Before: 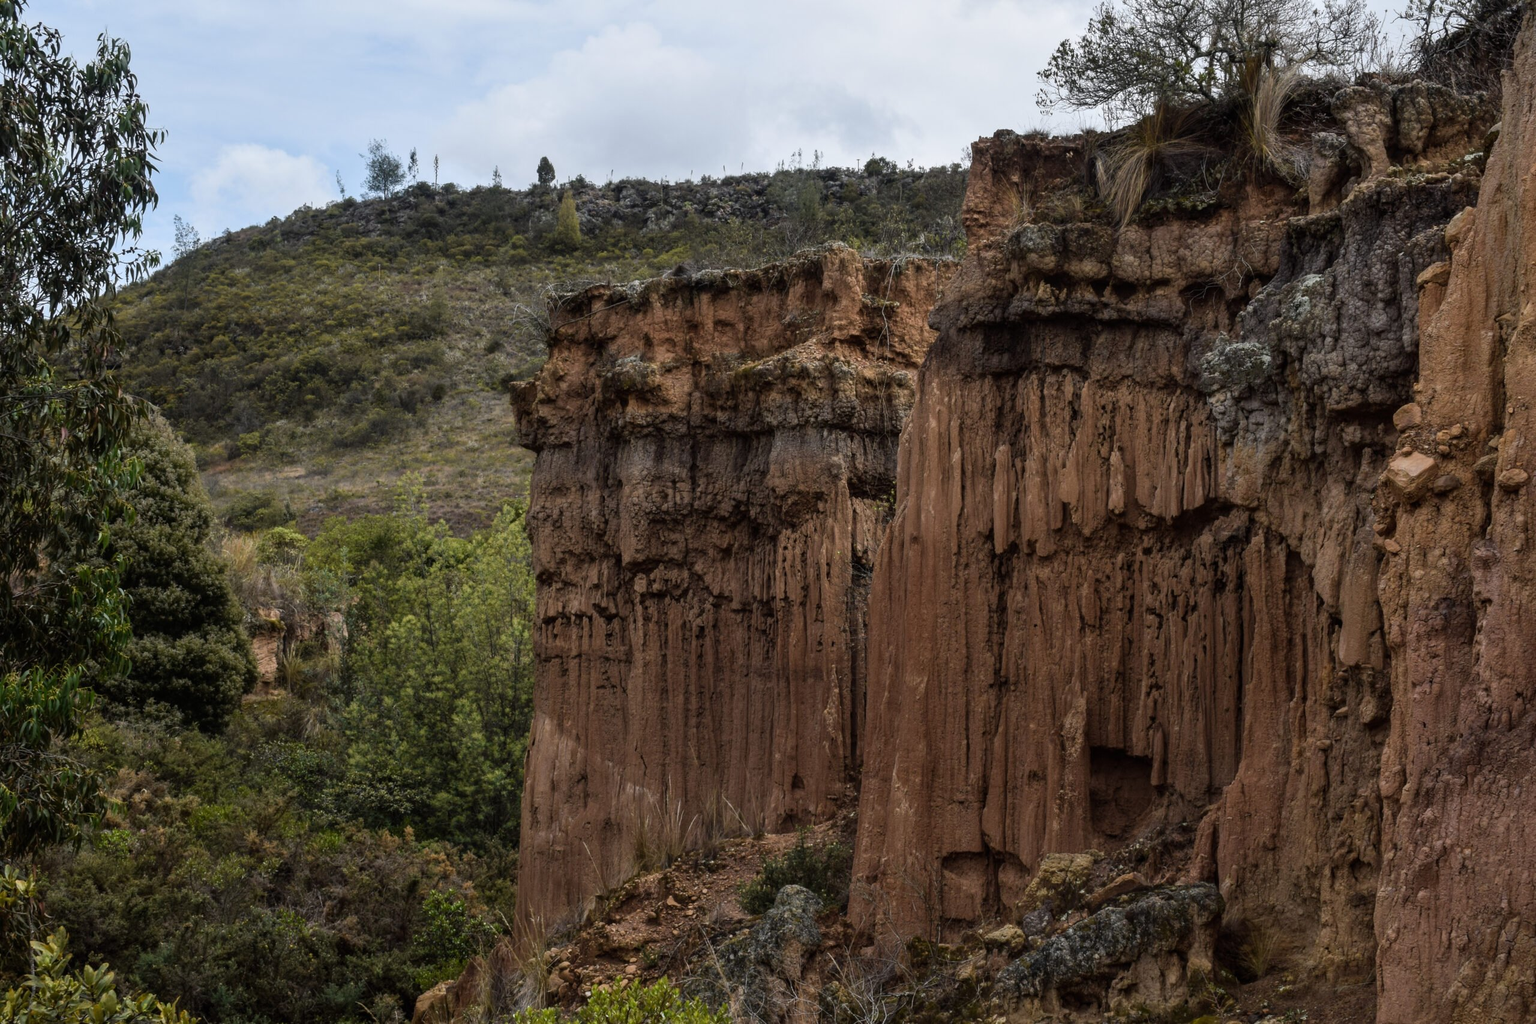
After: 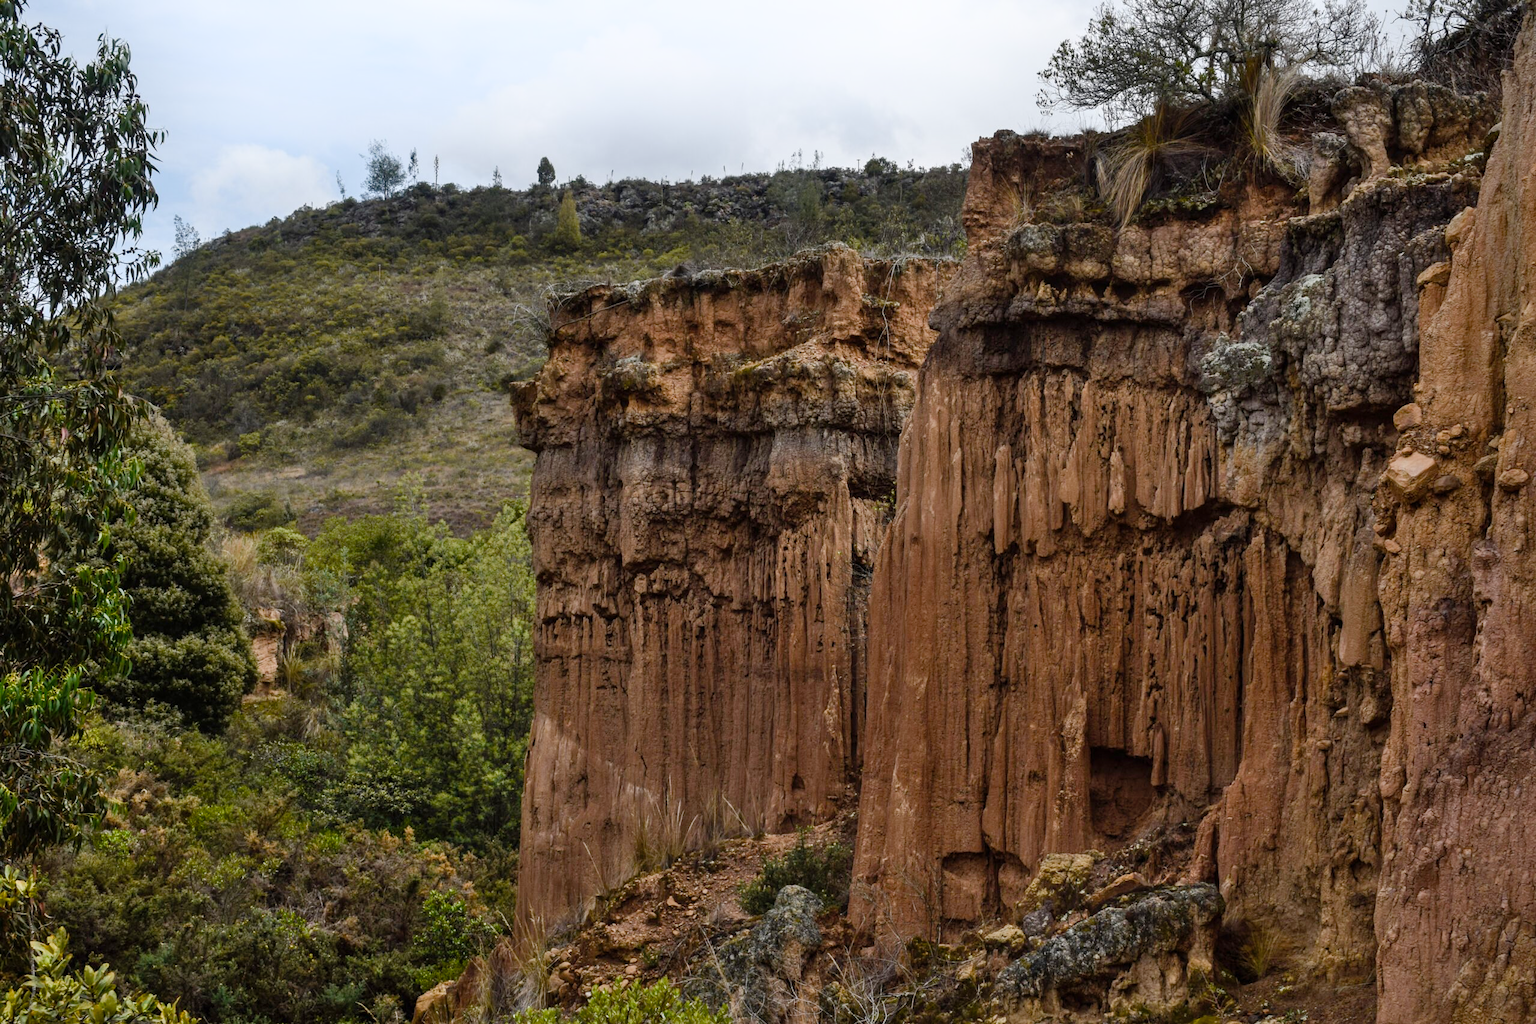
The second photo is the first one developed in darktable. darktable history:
exposure: compensate highlight preservation false
color balance rgb: perceptual saturation grading › global saturation 20%, perceptual saturation grading › highlights -50%, perceptual saturation grading › shadows 30%
tone equalizer: on, module defaults
shadows and highlights: highlights 70.7, soften with gaussian
